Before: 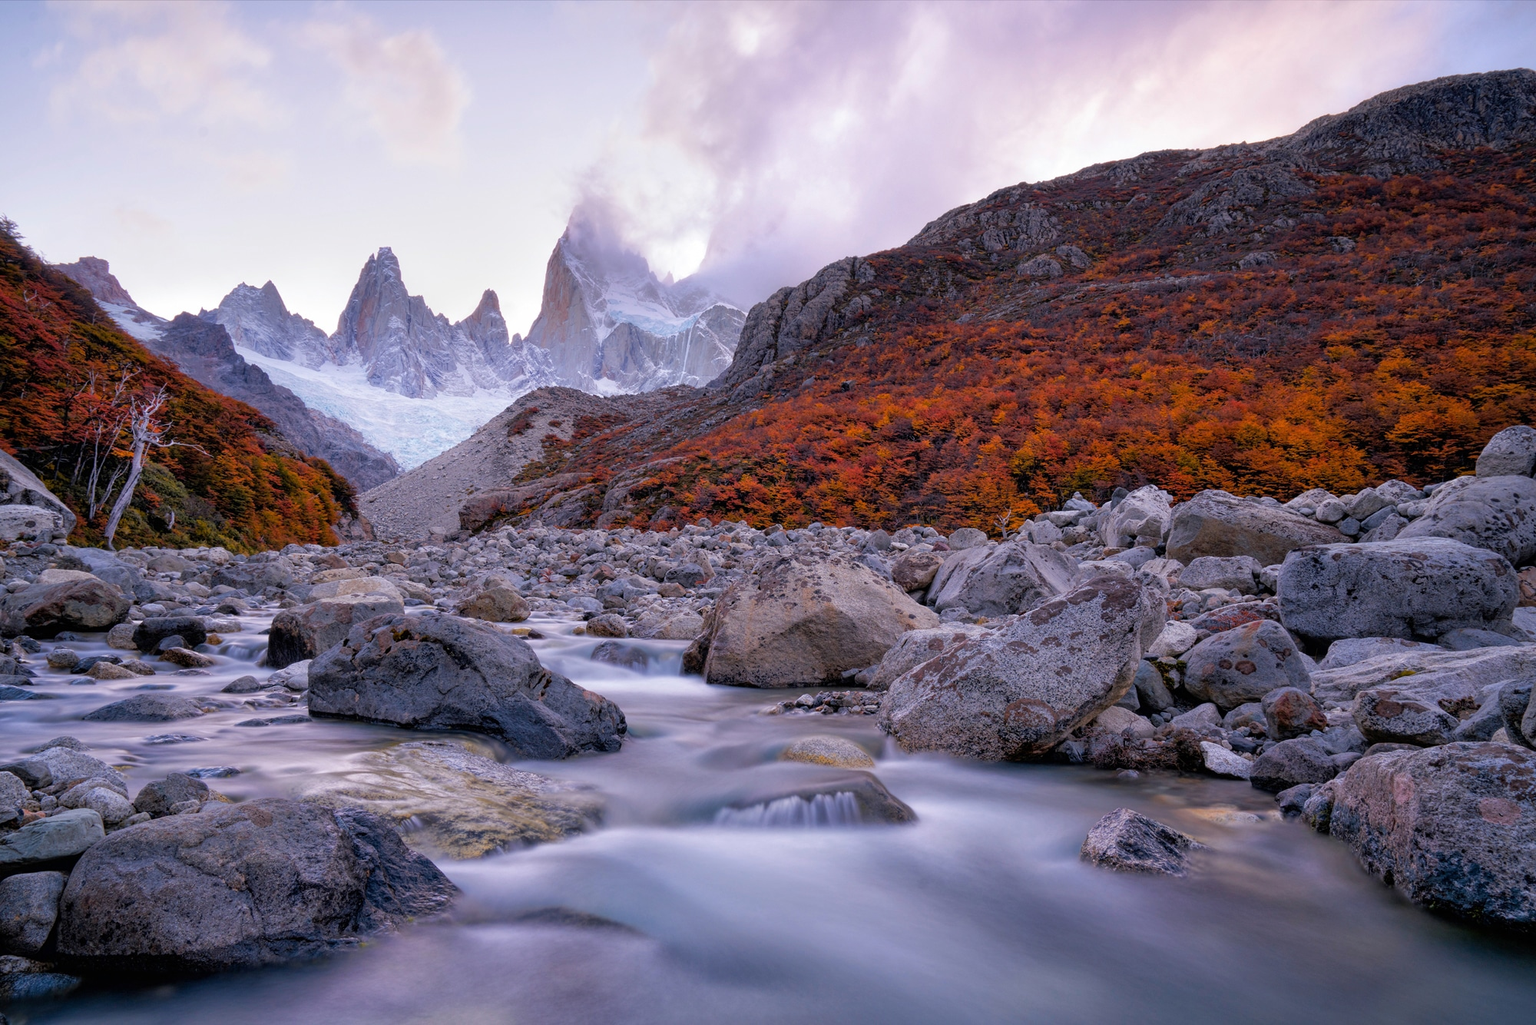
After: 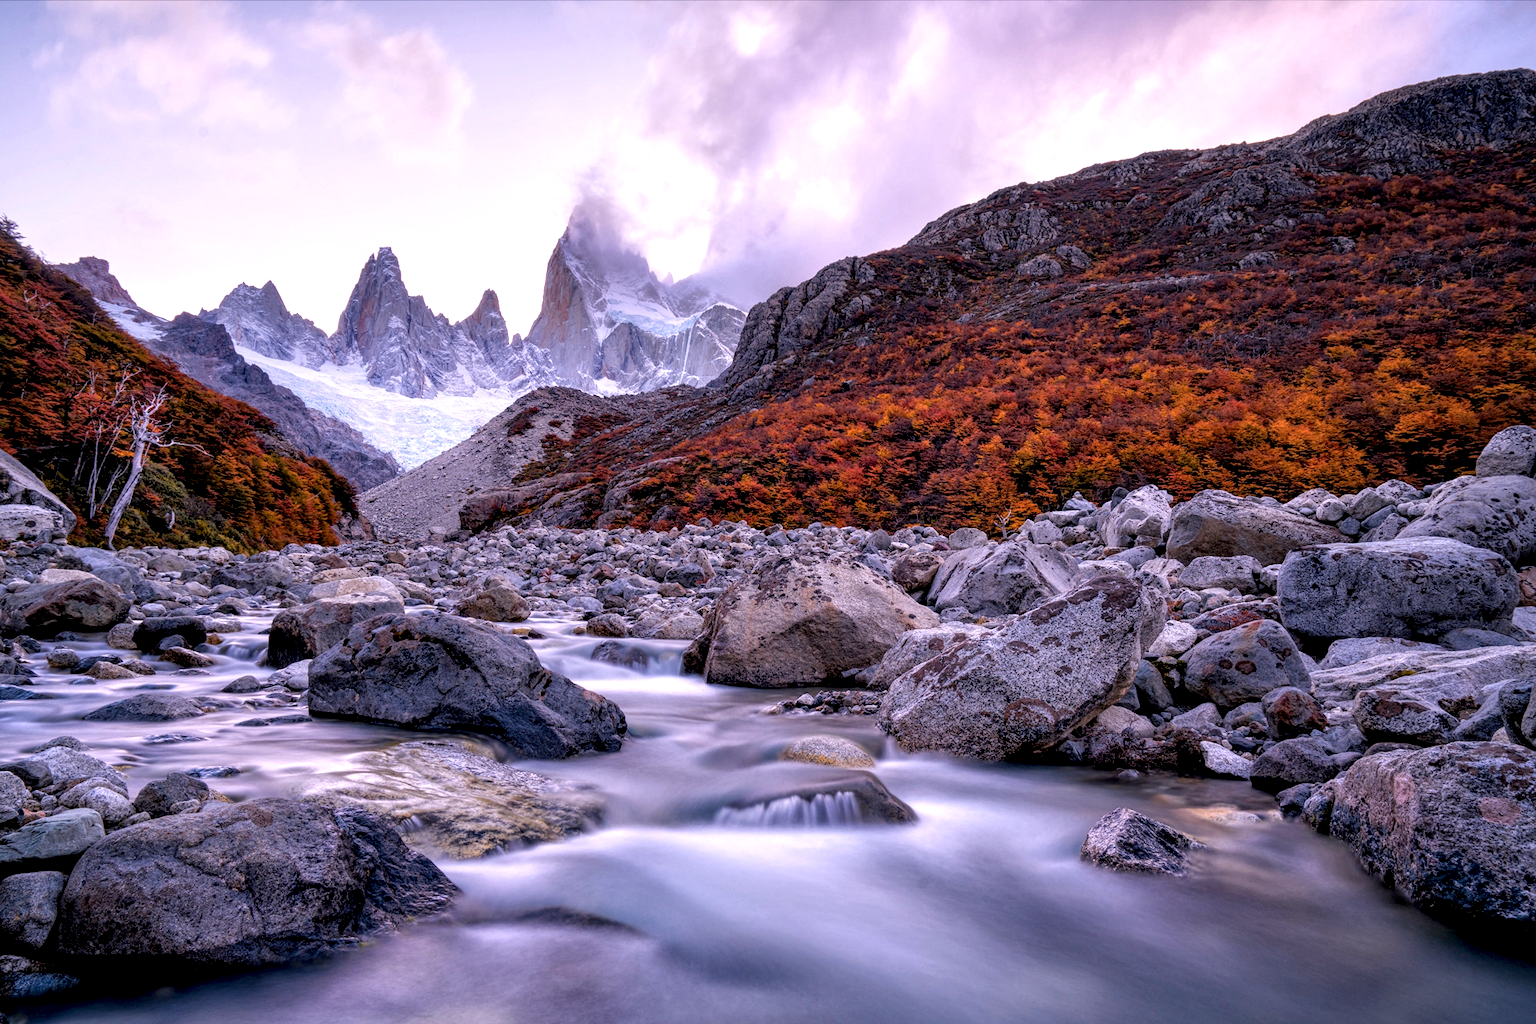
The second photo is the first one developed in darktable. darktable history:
white balance: red 1.05, blue 1.072
local contrast: highlights 65%, shadows 54%, detail 169%, midtone range 0.514
